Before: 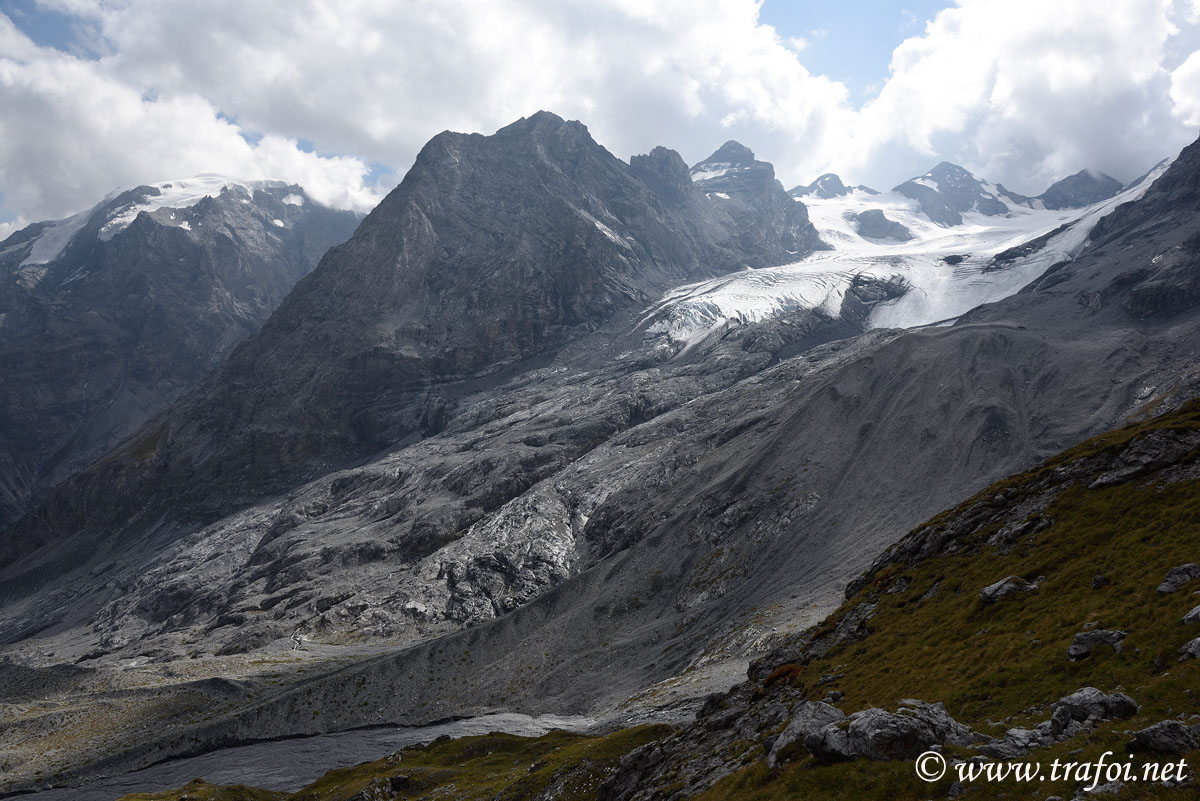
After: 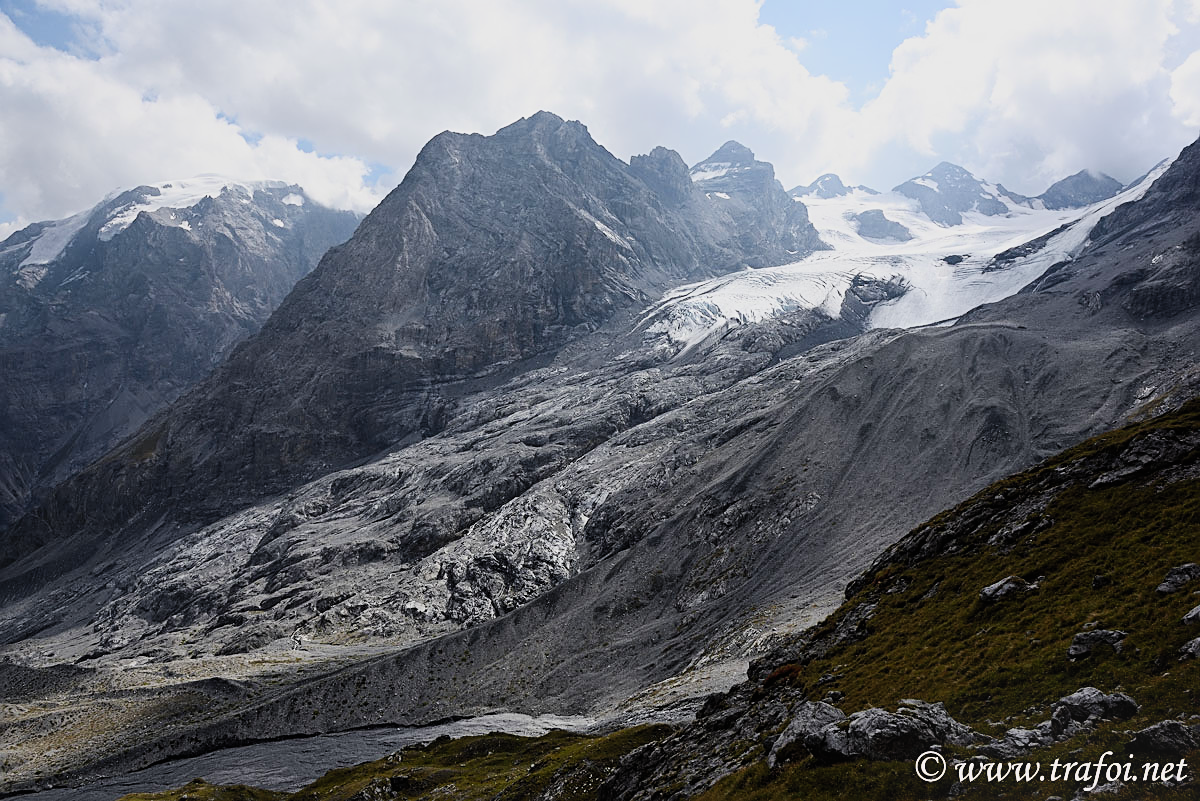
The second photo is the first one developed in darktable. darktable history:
sharpen: on, module defaults
bloom: size 13.65%, threshold 98.39%, strength 4.82%
filmic rgb: black relative exposure -7.65 EV, white relative exposure 4.56 EV, hardness 3.61
contrast brightness saturation: contrast 0.2, brightness 0.16, saturation 0.22
